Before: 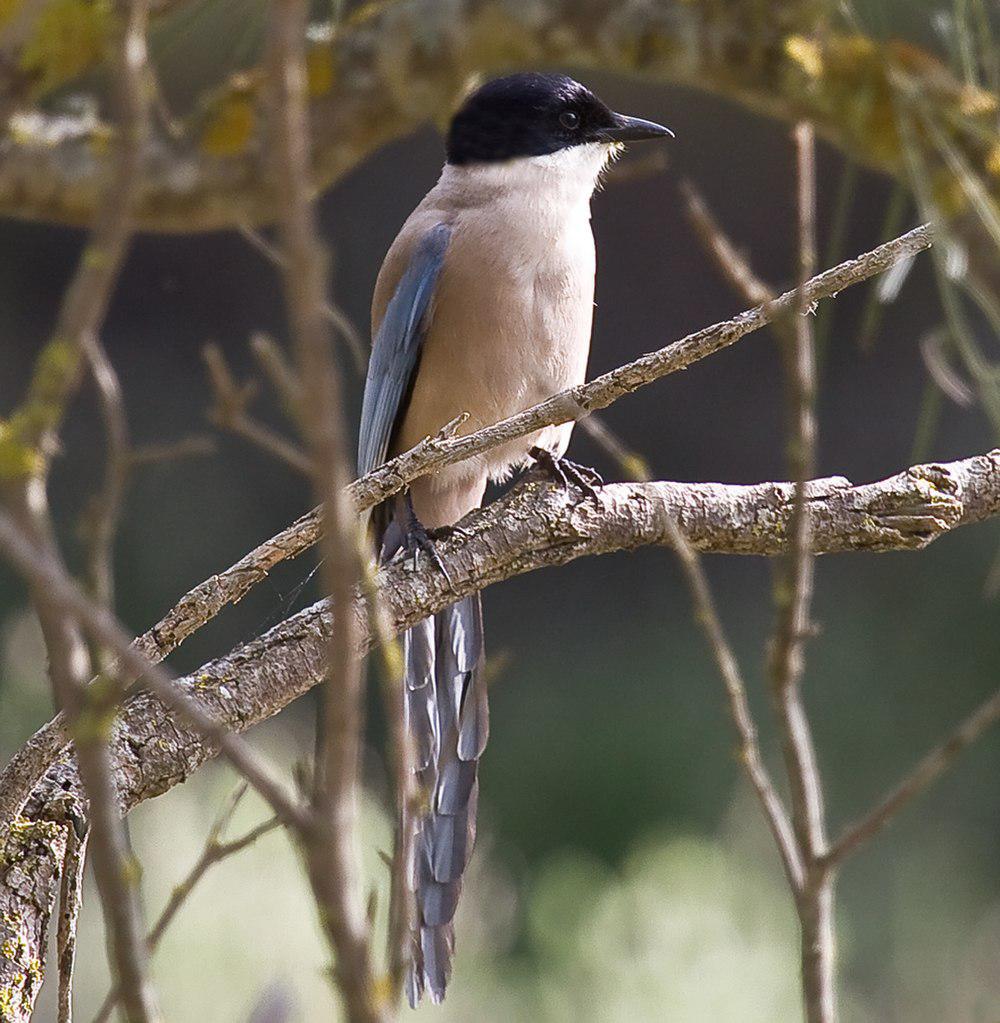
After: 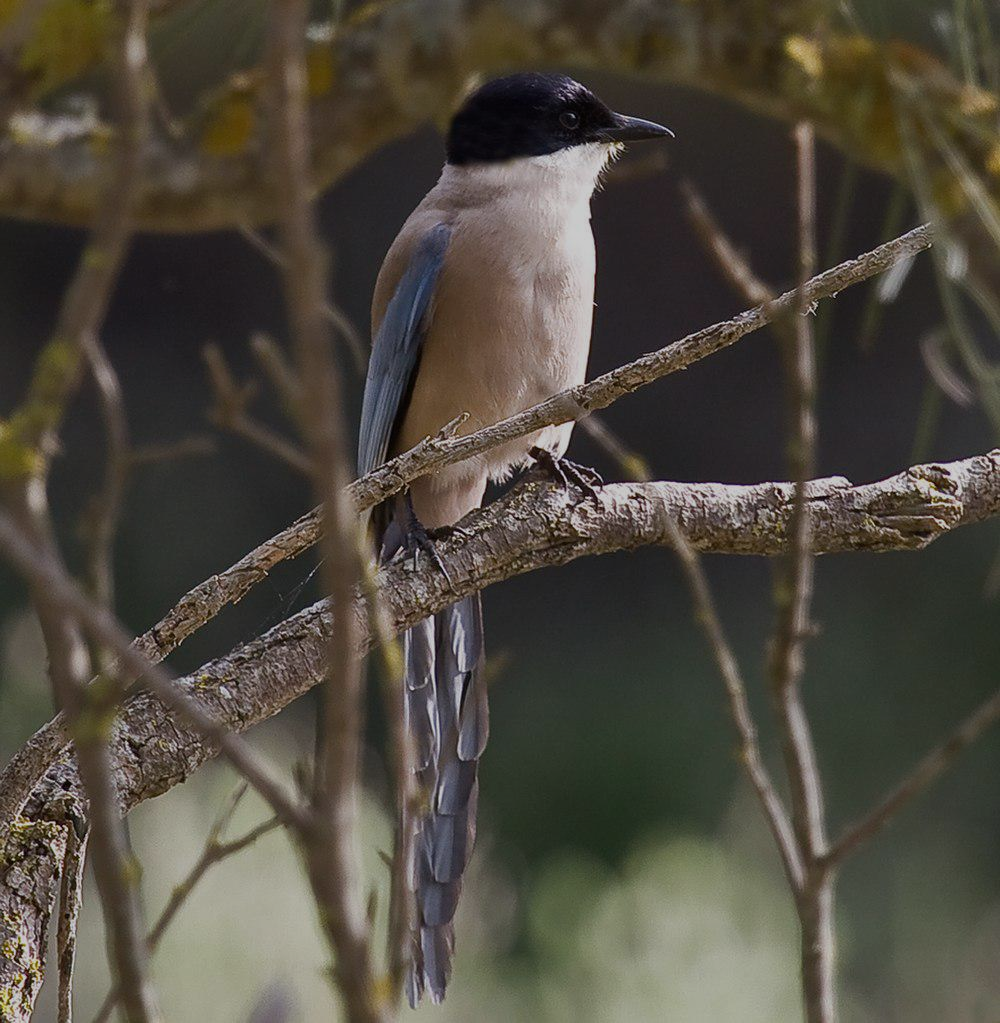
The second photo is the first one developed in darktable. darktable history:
shadows and highlights: shadows 0.455, highlights 41.58
exposure: black level correction 0, exposure -0.861 EV, compensate exposure bias true, compensate highlight preservation false
